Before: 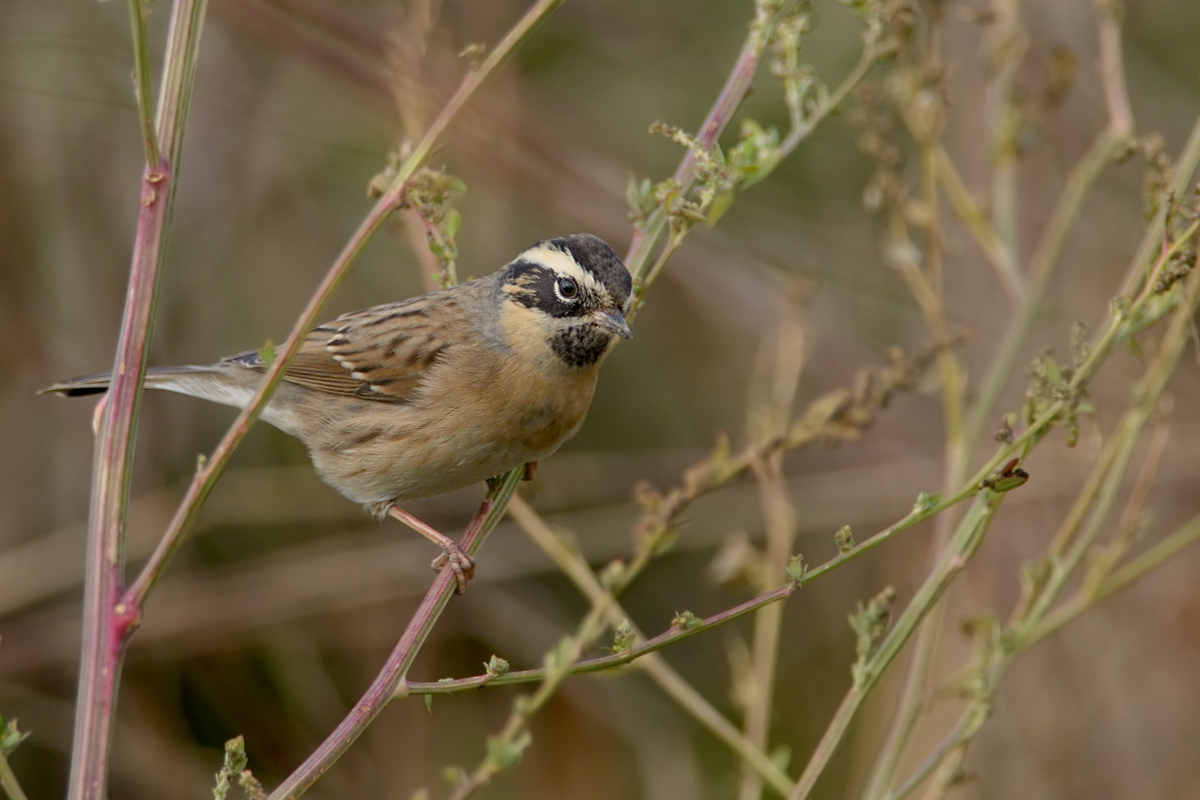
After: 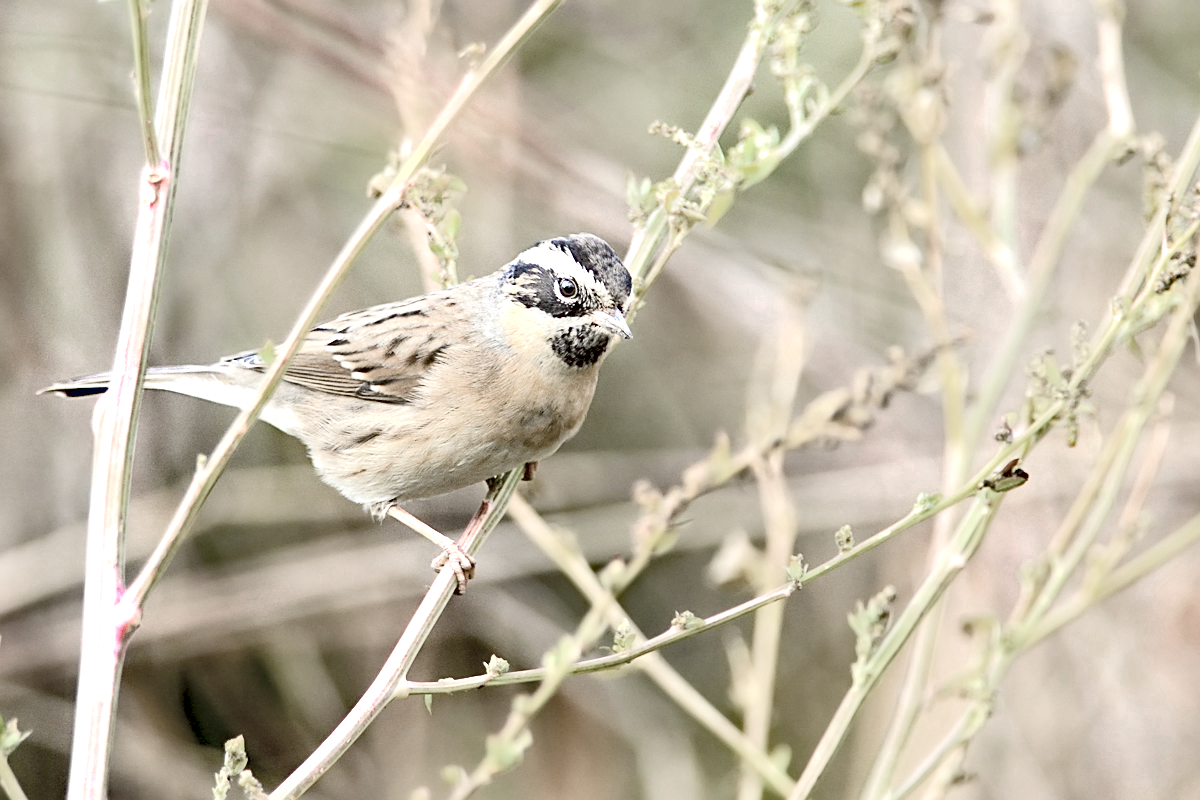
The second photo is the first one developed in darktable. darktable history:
white balance: red 0.982, blue 1.018
contrast brightness saturation: contrast 0.24, brightness 0.26, saturation 0.39
haze removal: strength 0.29, distance 0.25, compatibility mode true, adaptive false
contrast equalizer: y [[0.514, 0.573, 0.581, 0.508, 0.5, 0.5], [0.5 ×6], [0.5 ×6], [0 ×6], [0 ×6]]
color zones: curves: ch0 [(0, 0.613) (0.01, 0.613) (0.245, 0.448) (0.498, 0.529) (0.642, 0.665) (0.879, 0.777) (0.99, 0.613)]; ch1 [(0, 0.272) (0.219, 0.127) (0.724, 0.346)]
sharpen: on, module defaults
exposure: black level correction 0.001, exposure 1.84 EV, compensate highlight preservation false
